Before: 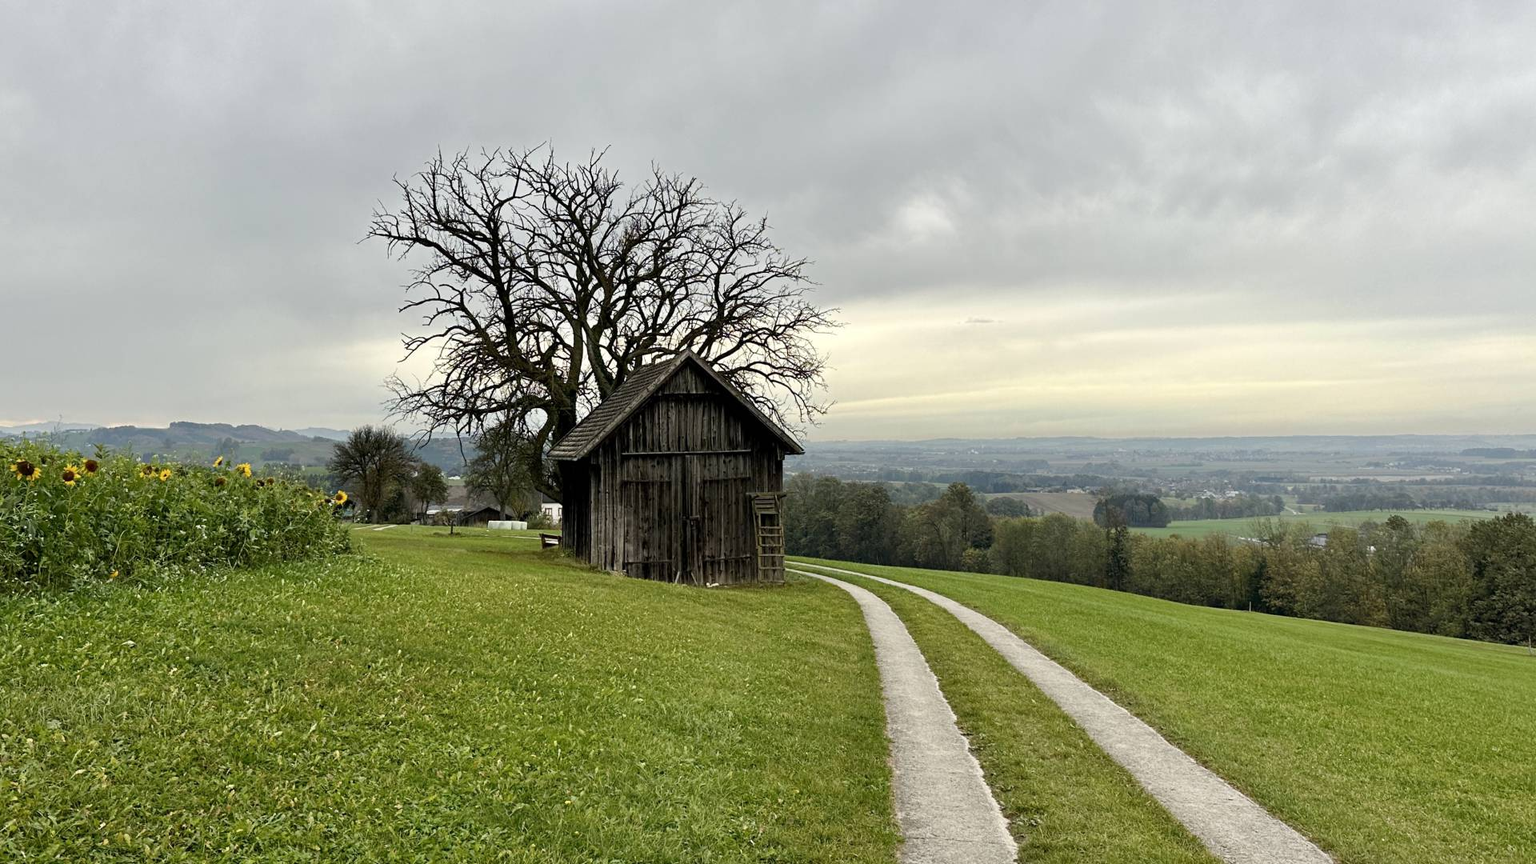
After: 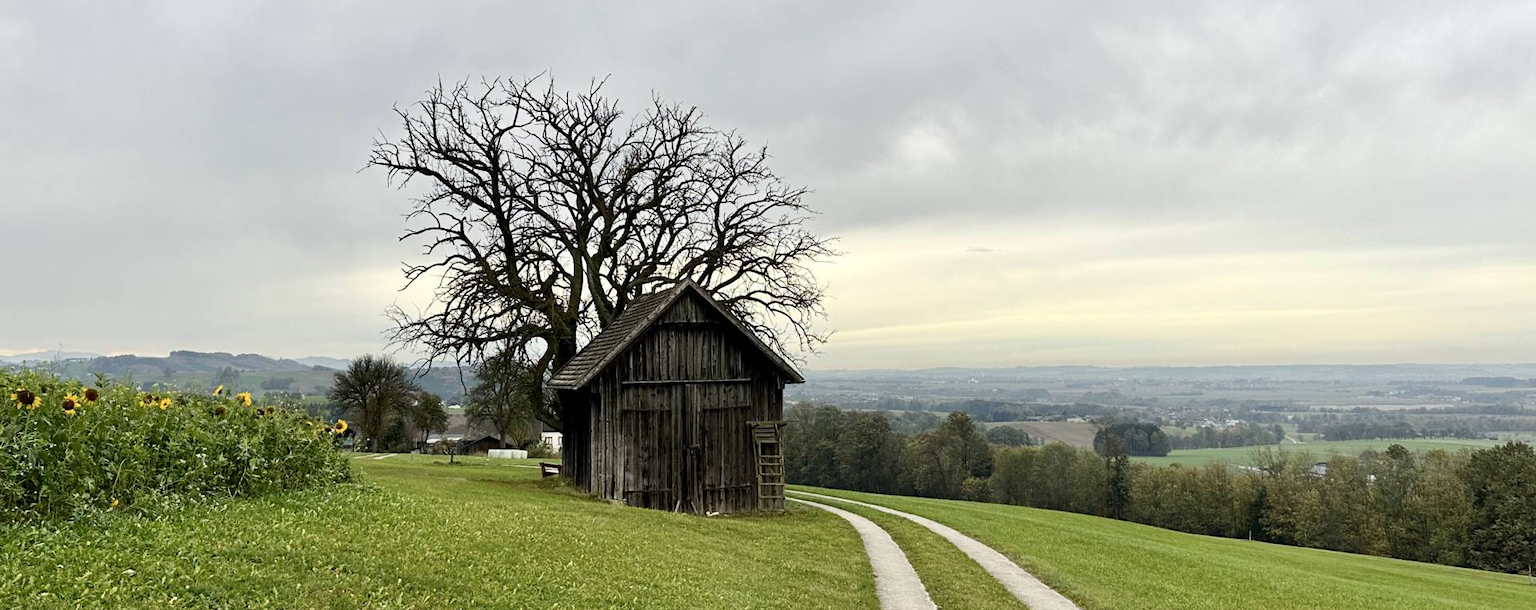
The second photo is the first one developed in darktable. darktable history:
contrast brightness saturation: contrast 0.15, brightness 0.05
crop and rotate: top 8.293%, bottom 20.996%
